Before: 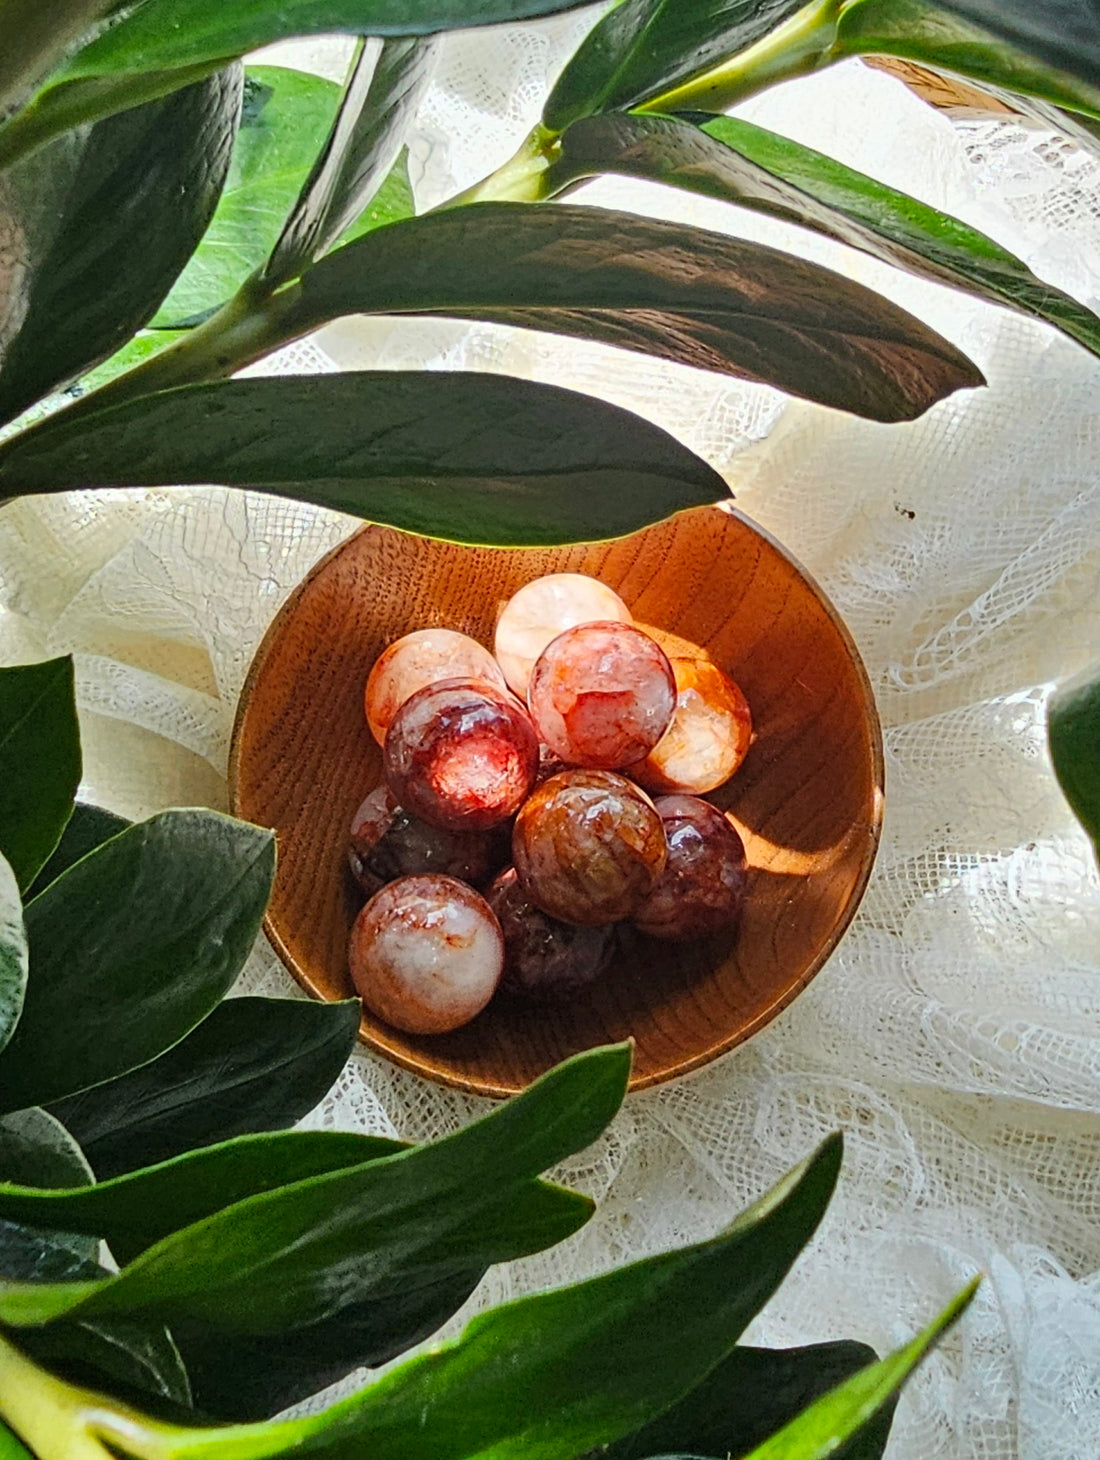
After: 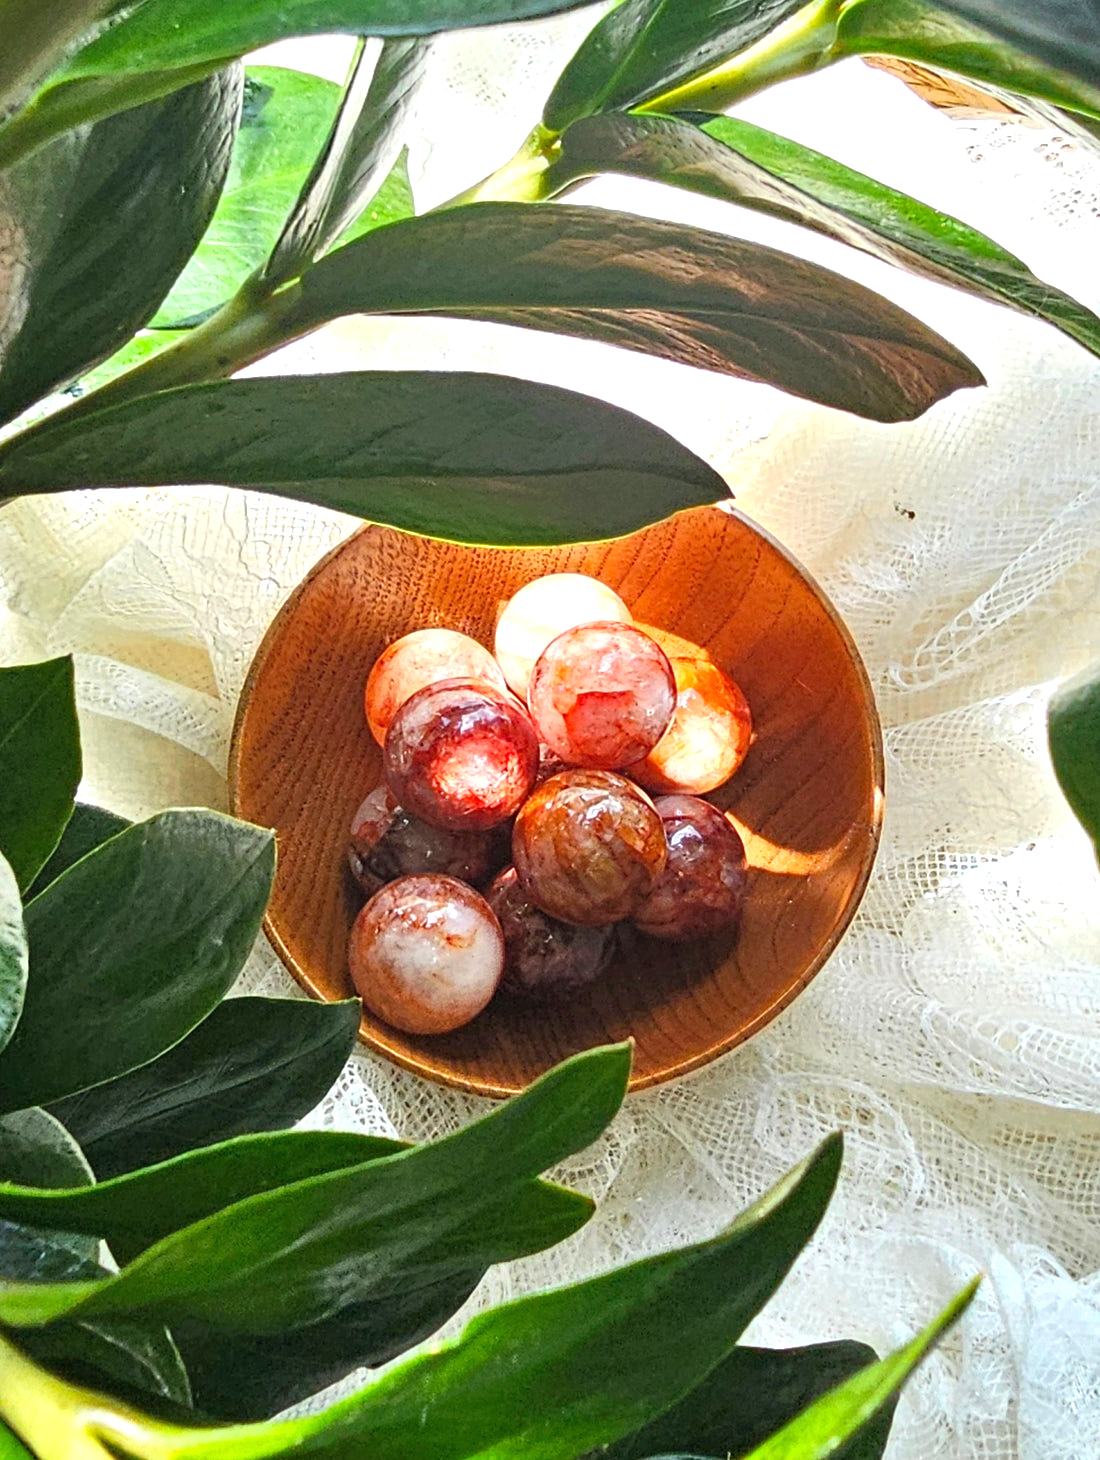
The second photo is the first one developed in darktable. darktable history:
rgb curve: curves: ch0 [(0, 0) (0.053, 0.068) (0.122, 0.128) (1, 1)]
exposure: black level correction 0, exposure 0.7 EV, compensate exposure bias true, compensate highlight preservation false
